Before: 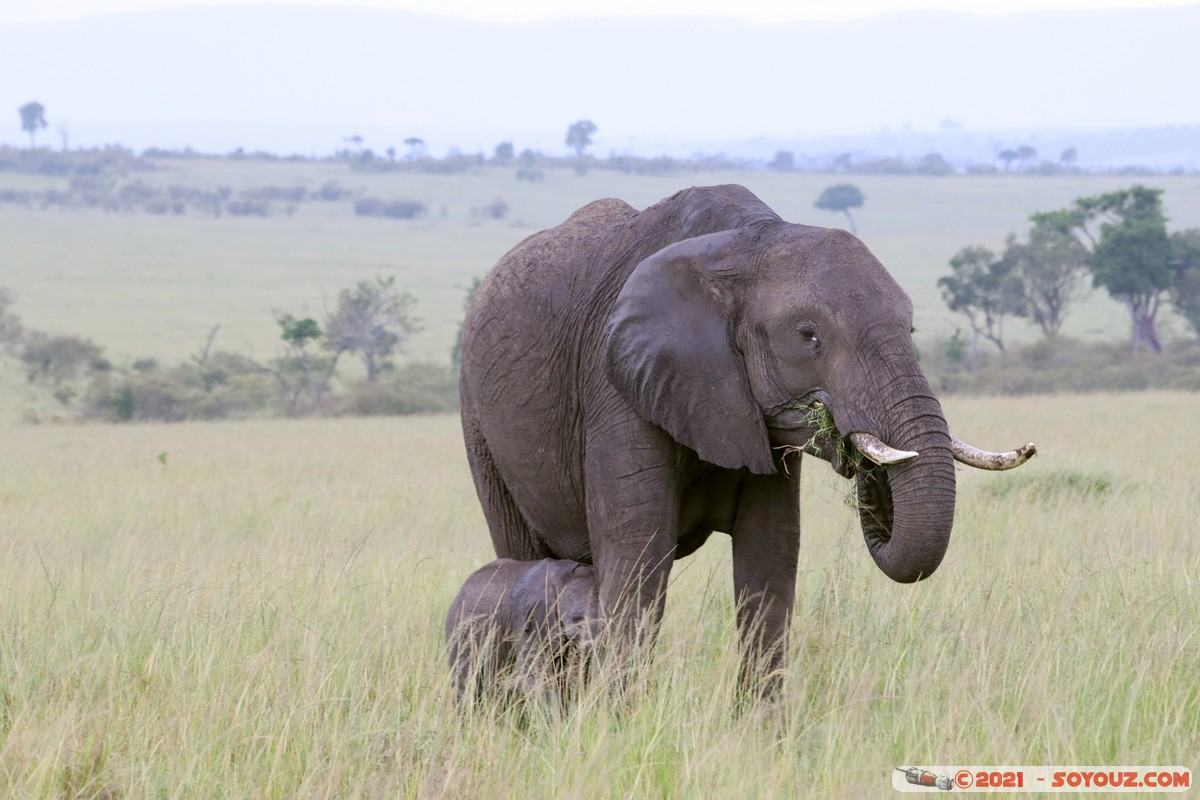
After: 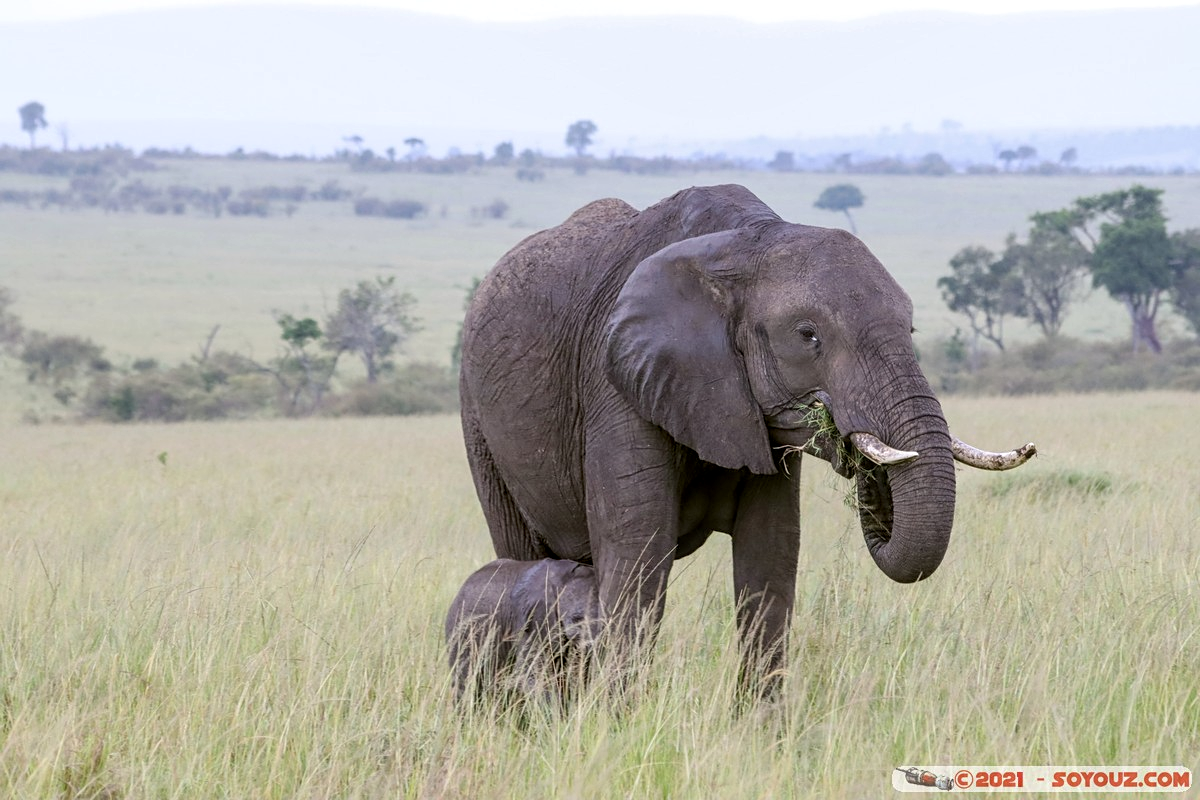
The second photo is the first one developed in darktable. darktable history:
sharpen: amount 0.216
local contrast: on, module defaults
